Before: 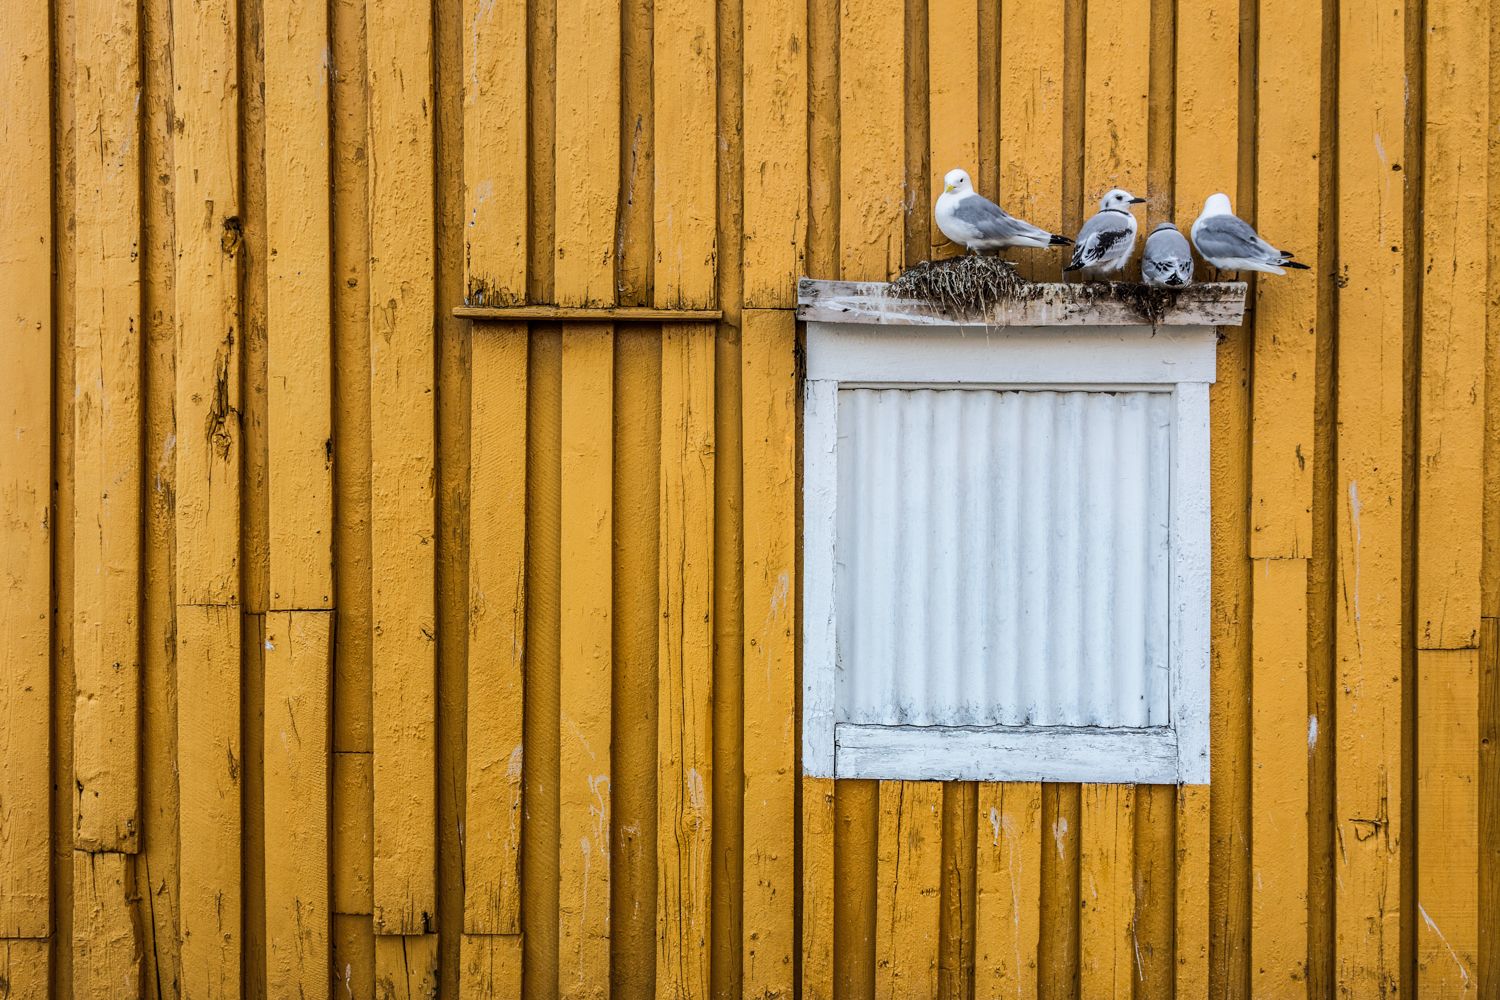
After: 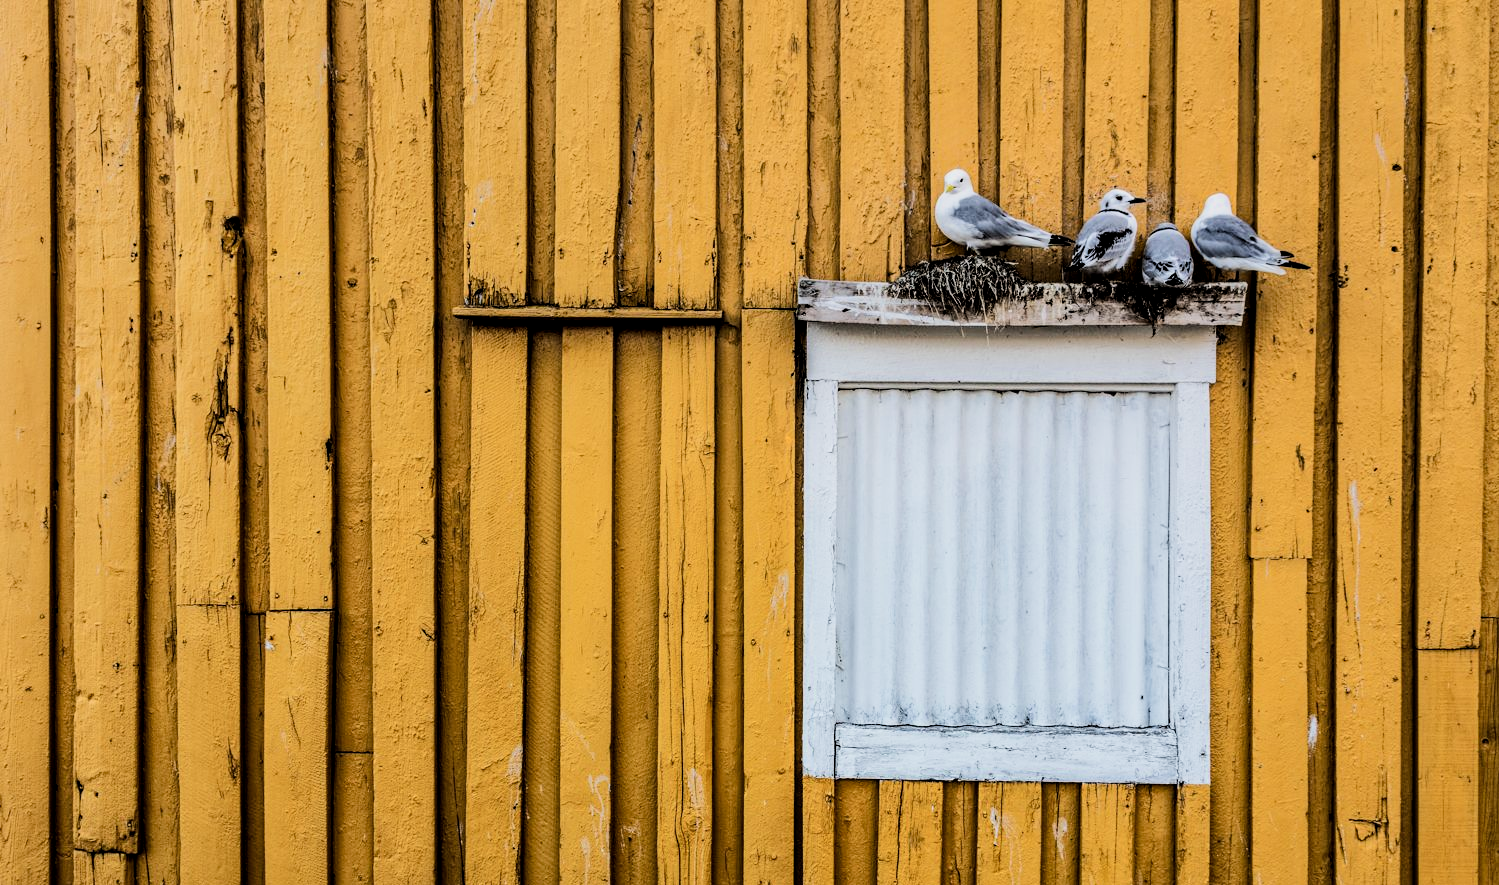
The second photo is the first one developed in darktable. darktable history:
crop and rotate: top 0%, bottom 11.479%
haze removal: compatibility mode true, adaptive false
filmic rgb: black relative exposure -5.04 EV, white relative exposure 3.99 EV, hardness 2.9, contrast 1.494
local contrast: highlights 101%, shadows 100%, detail 120%, midtone range 0.2
